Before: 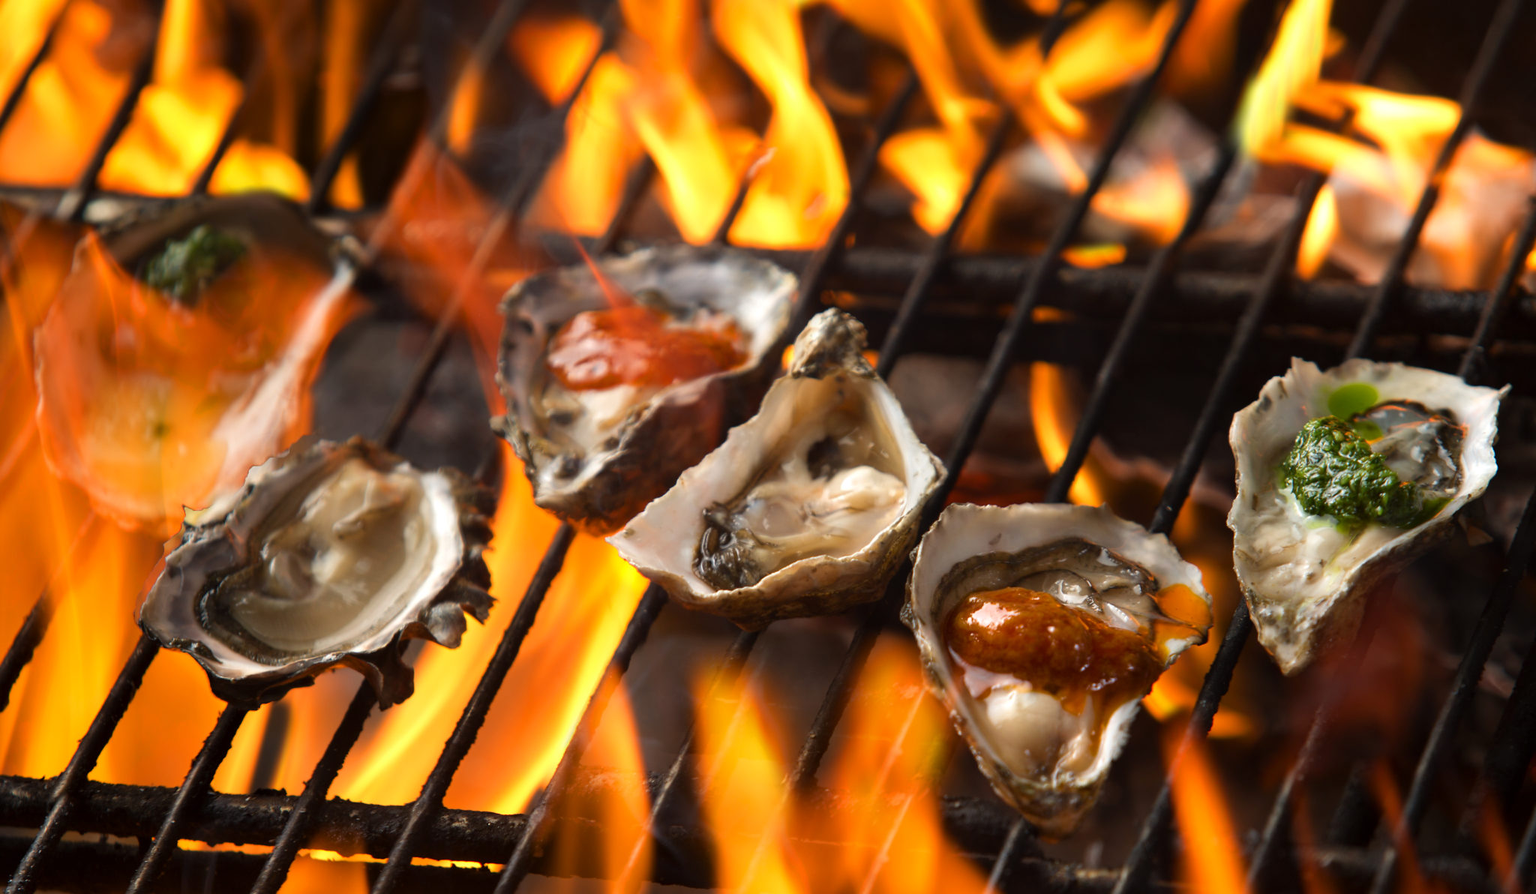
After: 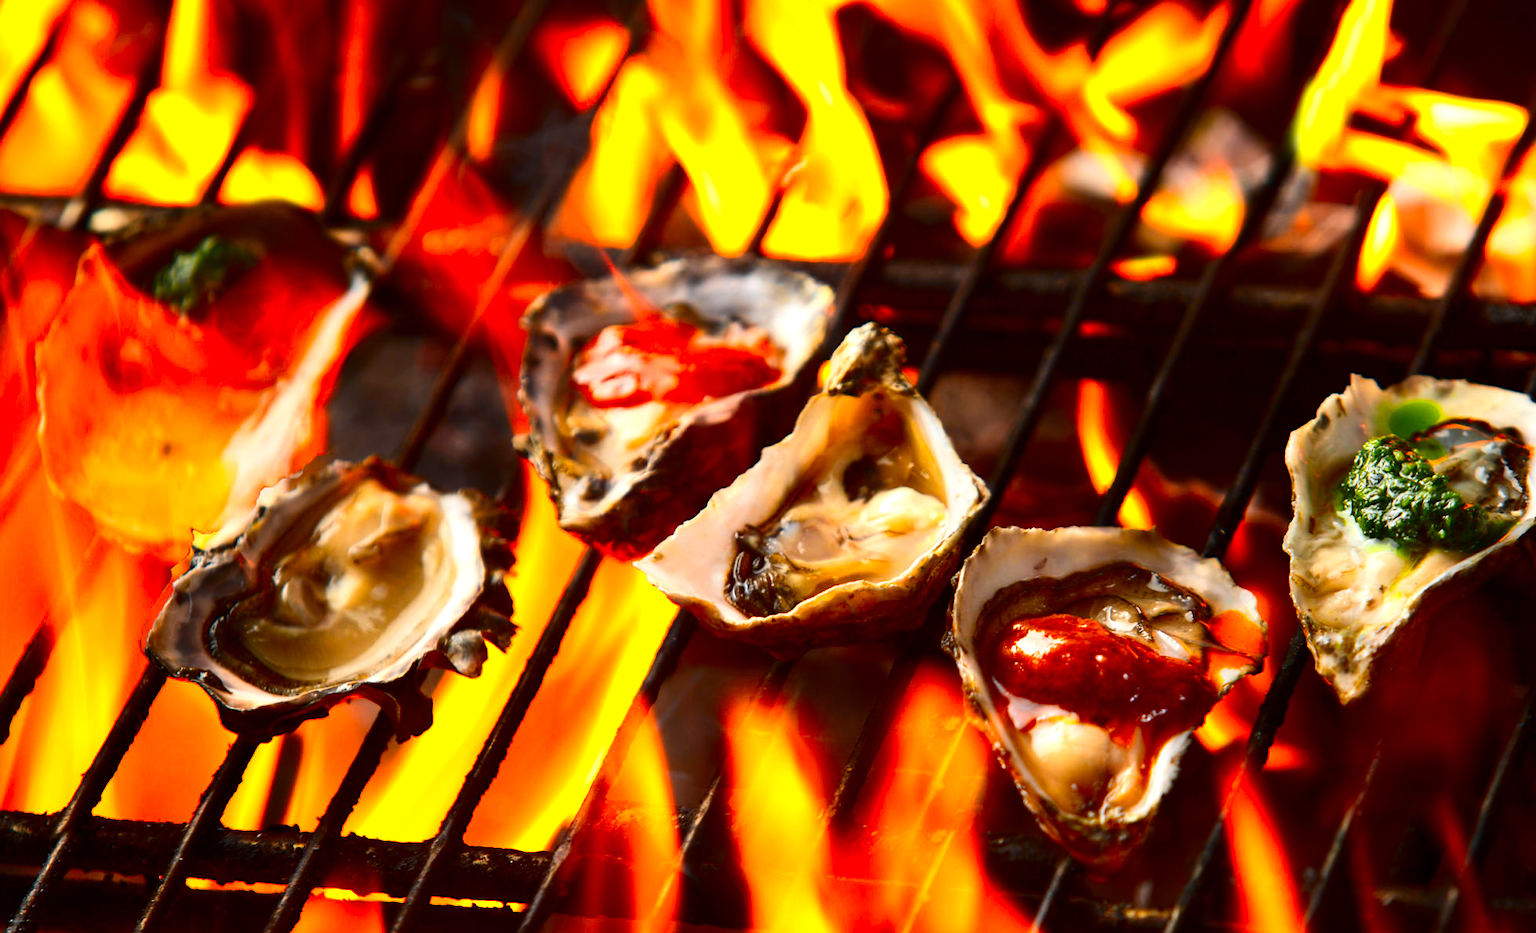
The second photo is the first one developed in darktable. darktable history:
crop: right 4.338%, bottom 0.043%
color zones: curves: ch0 [(0.224, 0.526) (0.75, 0.5)]; ch1 [(0.055, 0.526) (0.224, 0.761) (0.377, 0.526) (0.75, 0.5)], mix 99.76%
exposure: exposure 0.203 EV, compensate highlight preservation false
contrast brightness saturation: contrast 0.236, brightness -0.222, saturation 0.141
